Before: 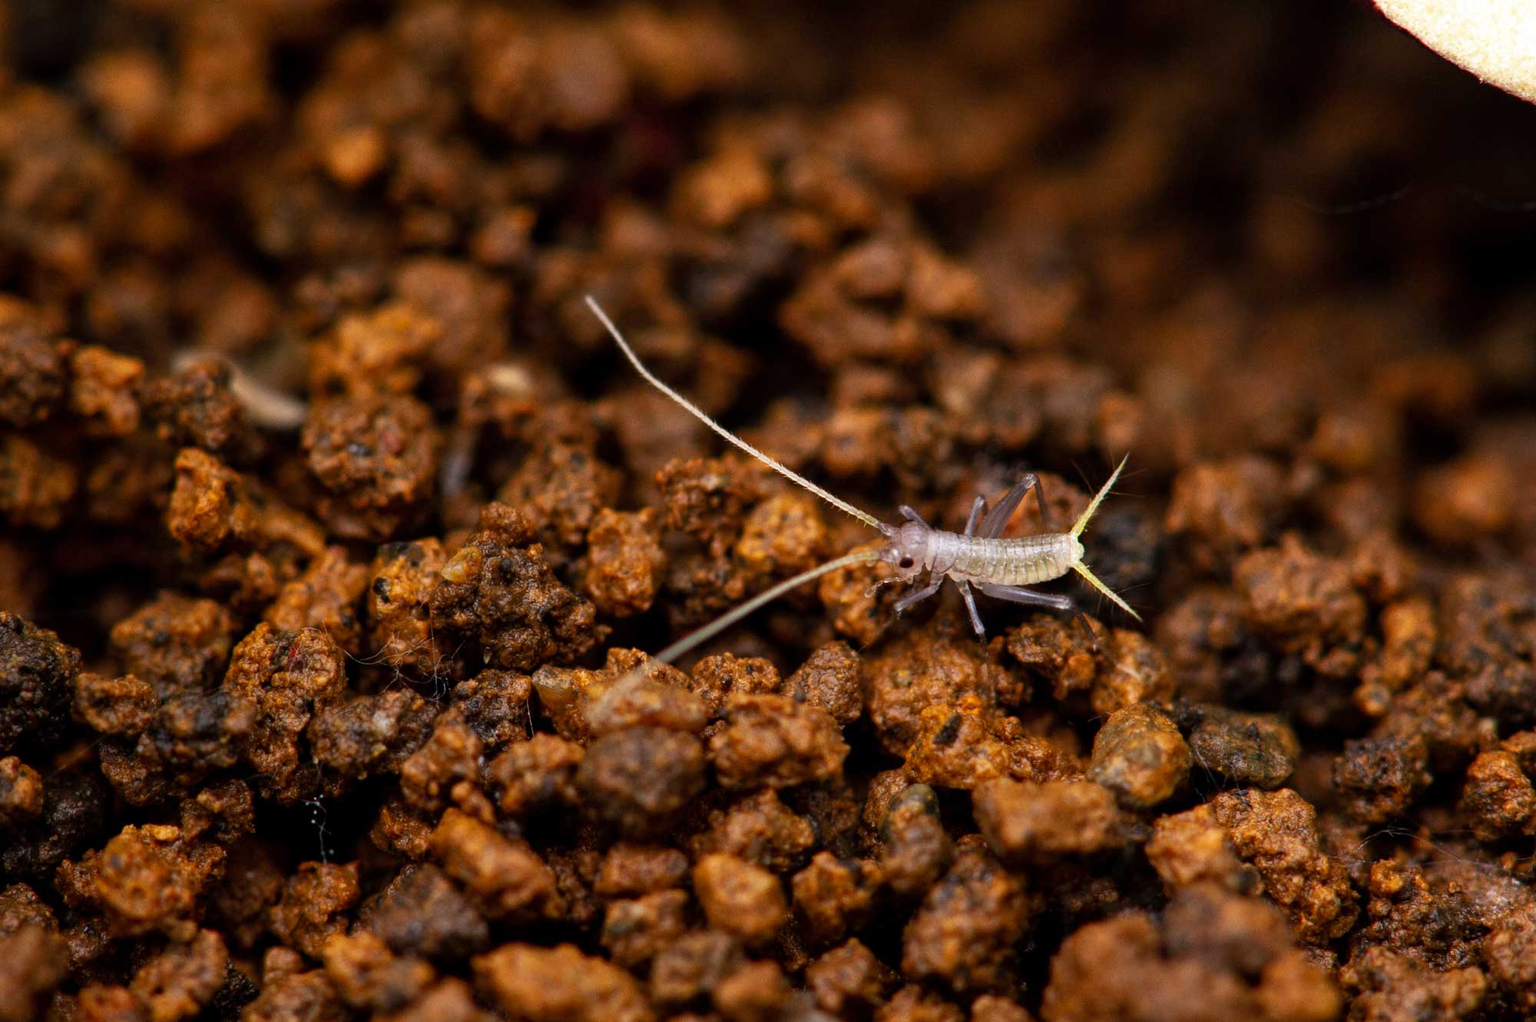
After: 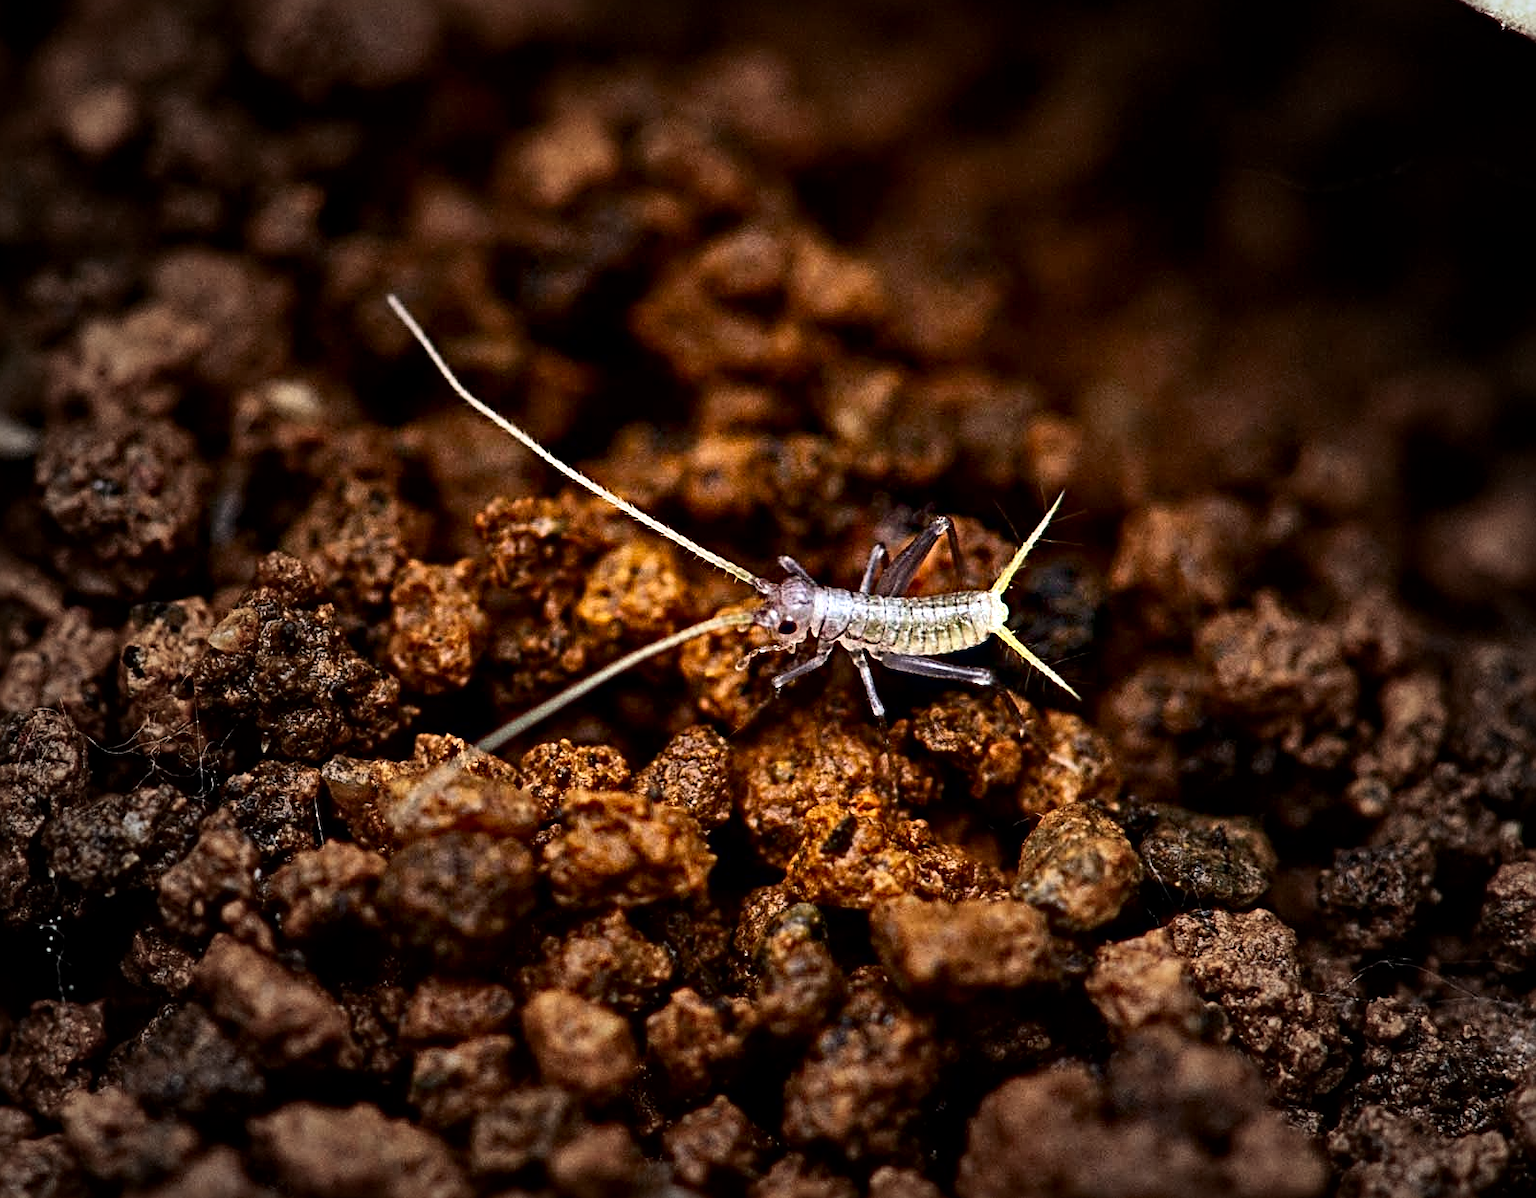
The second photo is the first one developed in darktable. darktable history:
vignetting: fall-off start 34.16%, fall-off radius 64.44%, width/height ratio 0.957
sharpen: radius 3.652, amount 0.936
local contrast: mode bilateral grid, contrast 21, coarseness 49, detail 121%, midtone range 0.2
crop and rotate: left 17.856%, top 5.83%, right 1.824%
contrast brightness saturation: contrast 0.215
haze removal: strength 0.421, compatibility mode true, adaptive false
exposure: black level correction 0.001, compensate highlight preservation false
